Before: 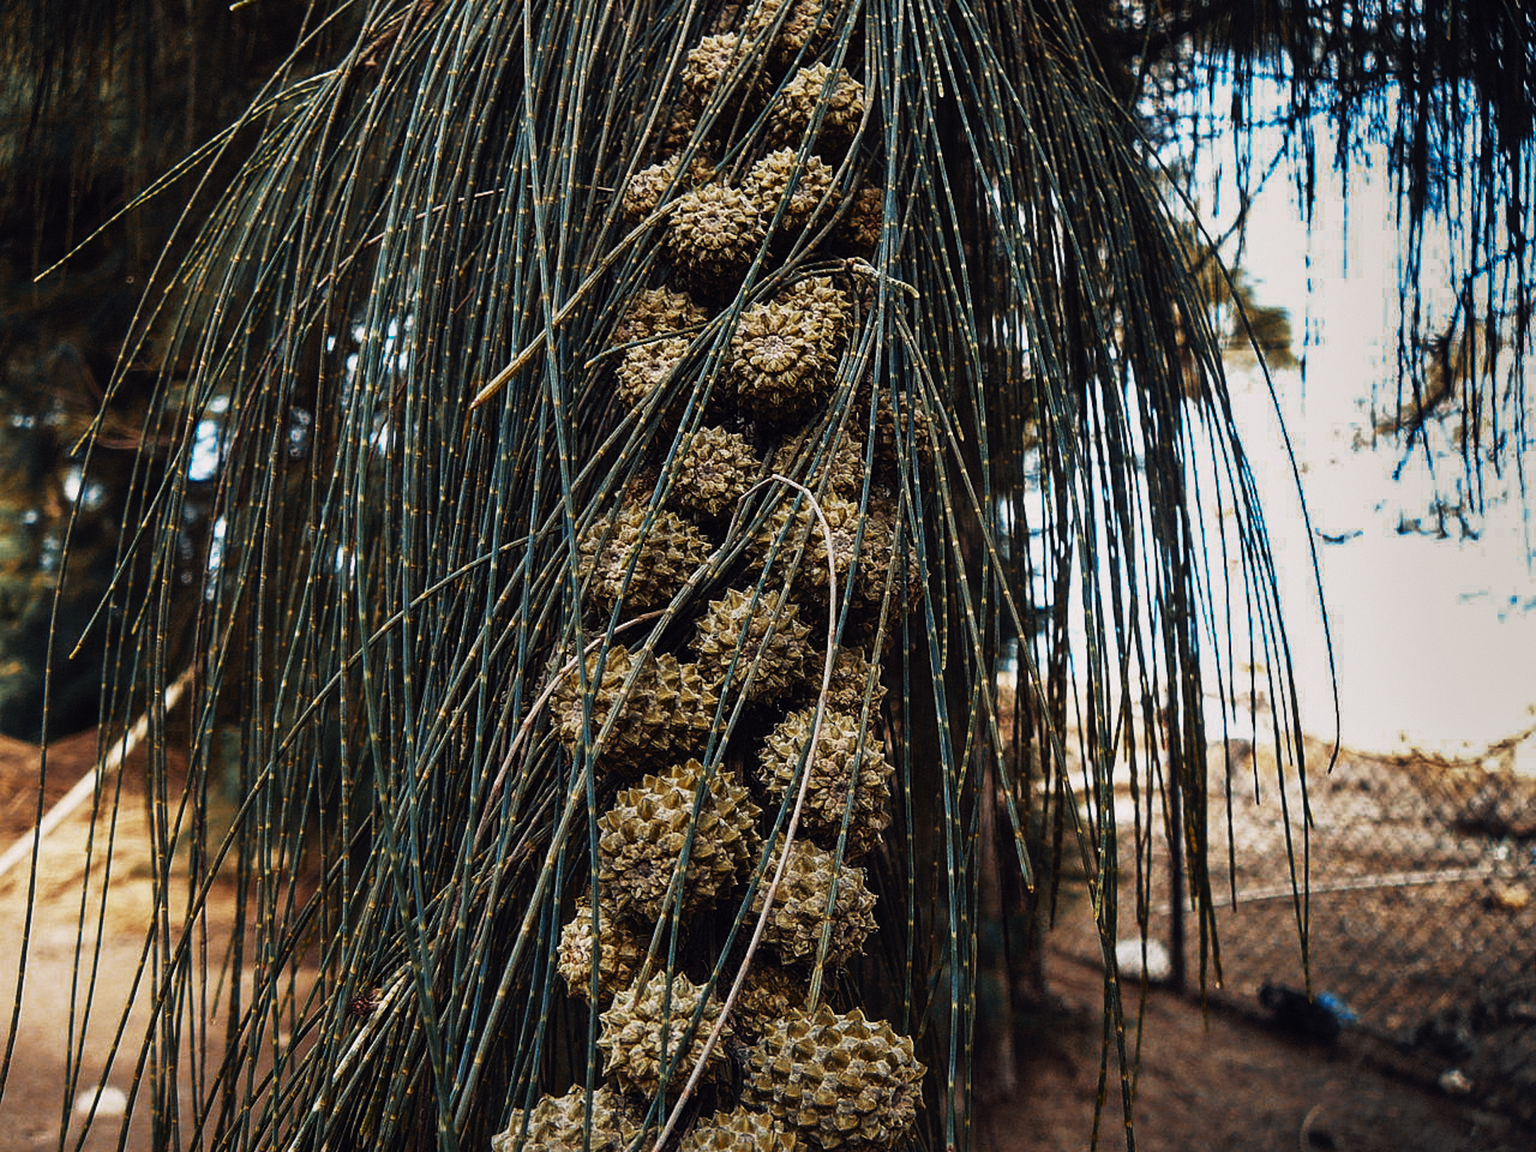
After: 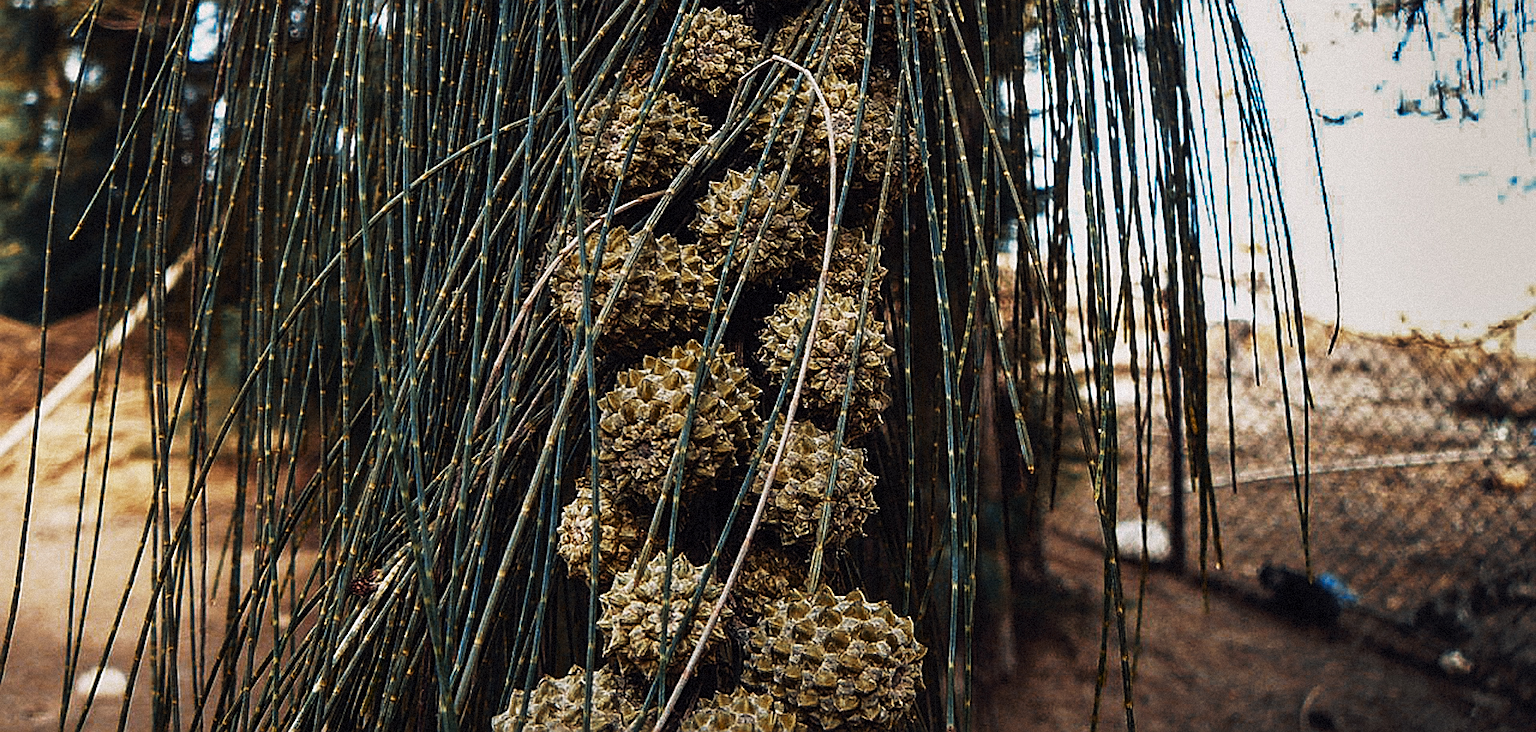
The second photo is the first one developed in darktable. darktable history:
crop and rotate: top 36.435%
grain: mid-tones bias 0%
sharpen: on, module defaults
